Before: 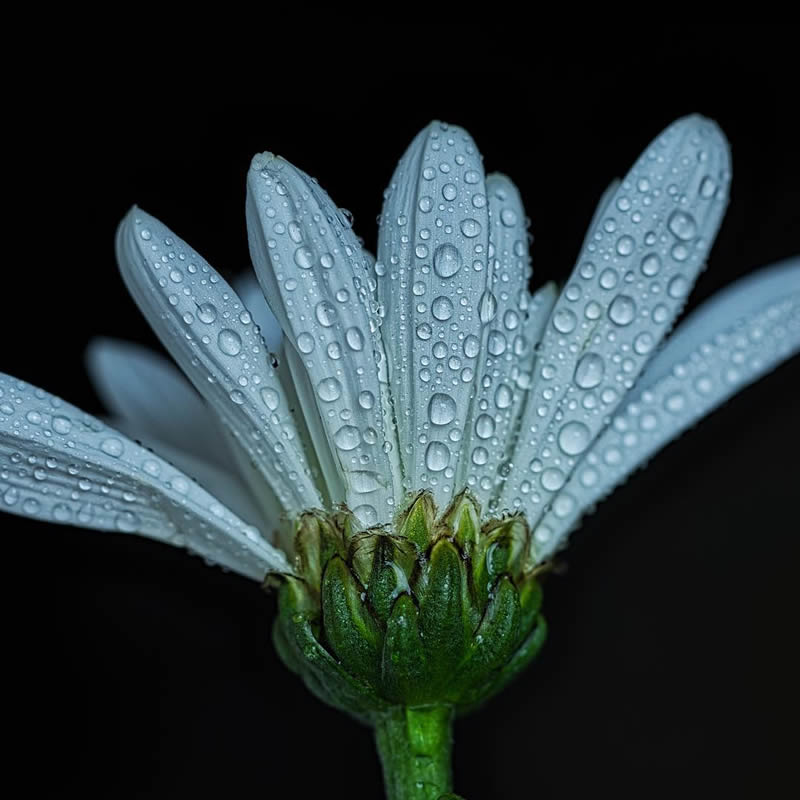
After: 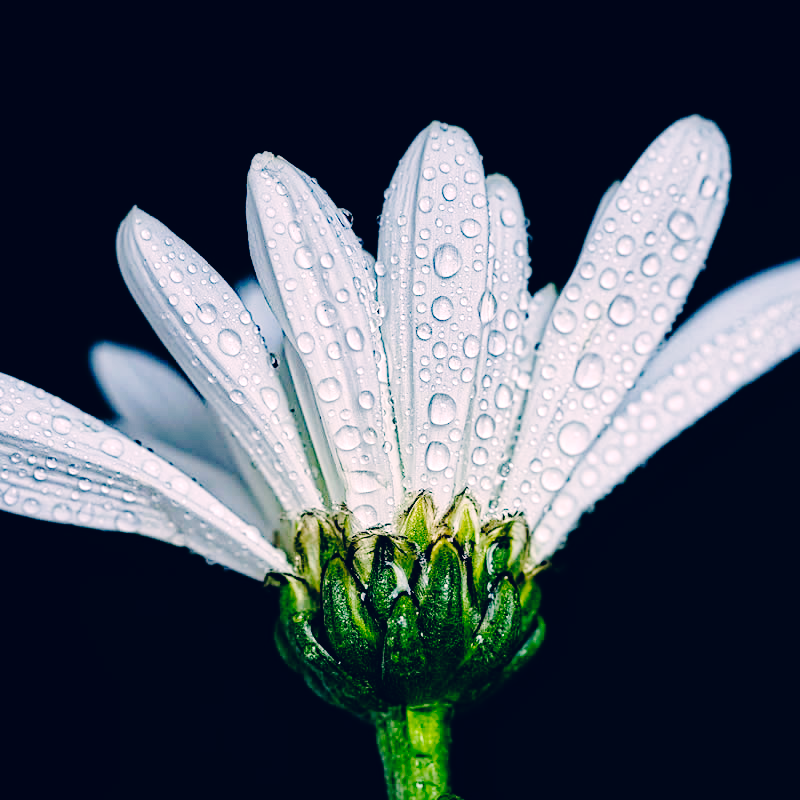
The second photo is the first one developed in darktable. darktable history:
exposure: exposure 0.609 EV, compensate exposure bias true, compensate highlight preservation false
color correction: highlights a* 13.82, highlights b* 5.71, shadows a* -5.89, shadows b* -15.3, saturation 0.853
base curve: curves: ch0 [(0, 0) (0.036, 0.01) (0.123, 0.254) (0.258, 0.504) (0.507, 0.748) (1, 1)], preserve colors none
